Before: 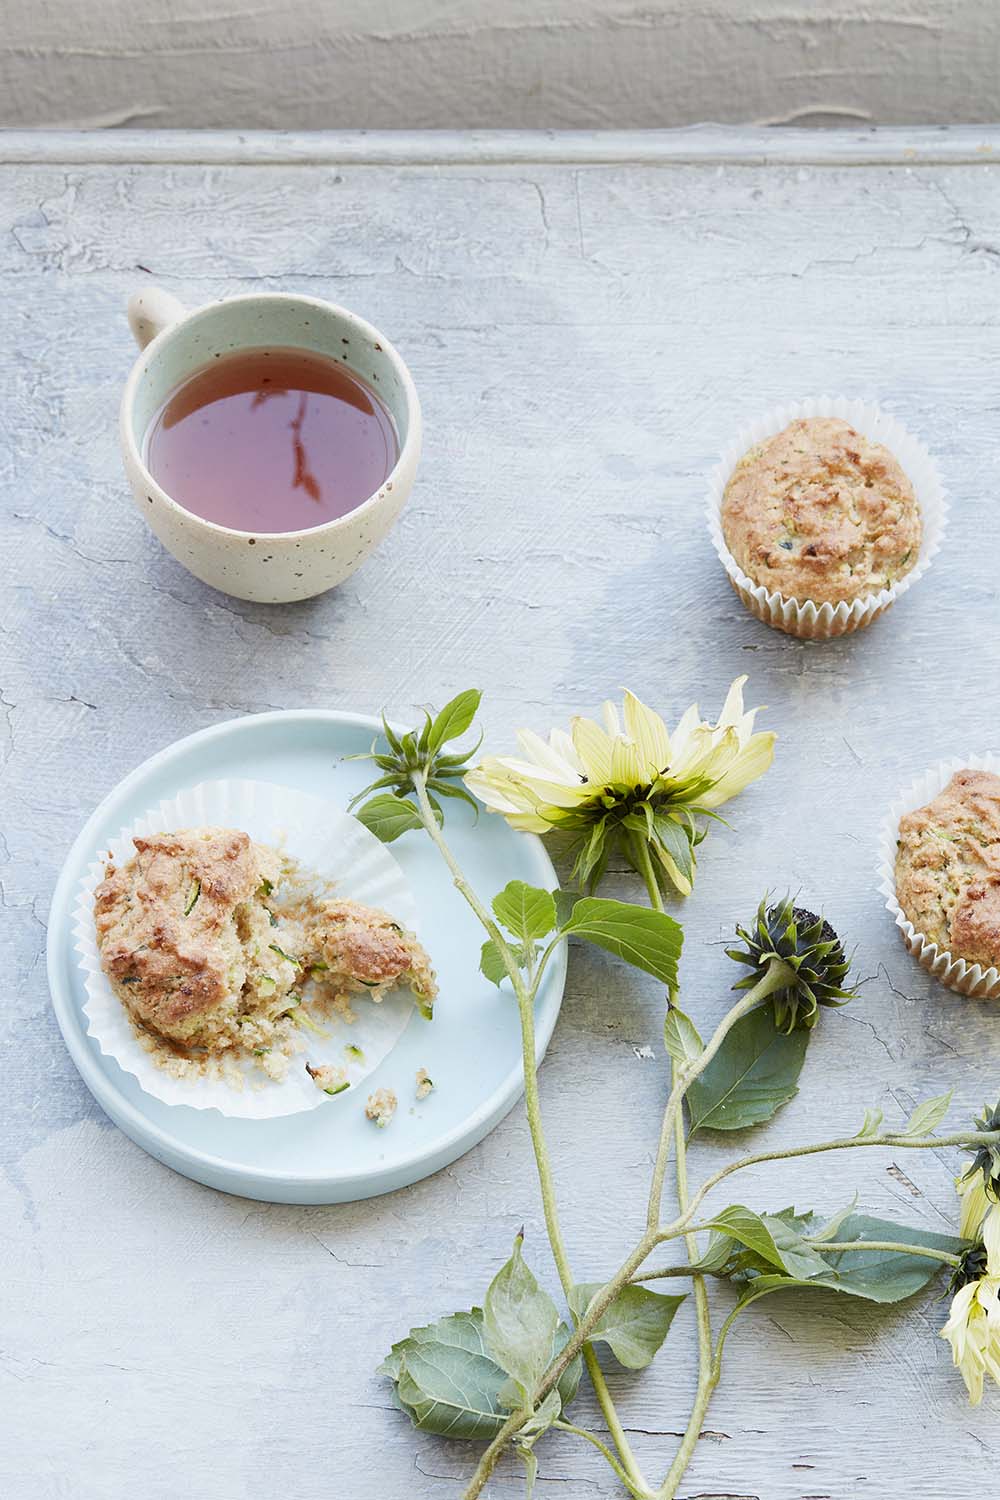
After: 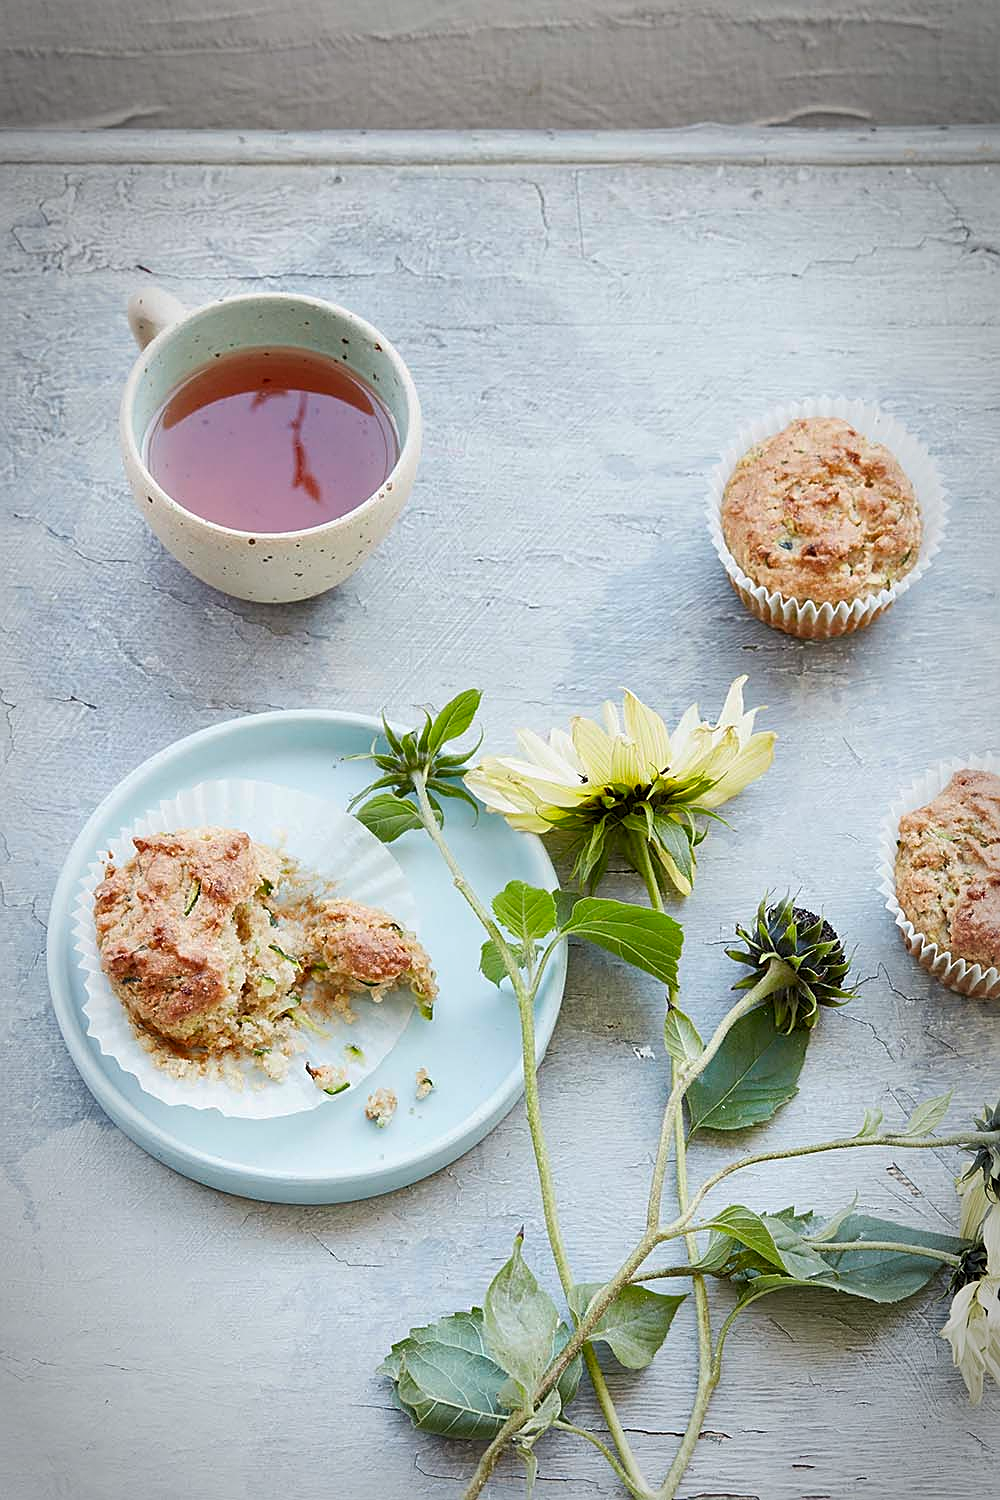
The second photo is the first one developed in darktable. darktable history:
vignetting: automatic ratio true
shadows and highlights: shadows 20.91, highlights -35.45, soften with gaussian
sharpen: on, module defaults
